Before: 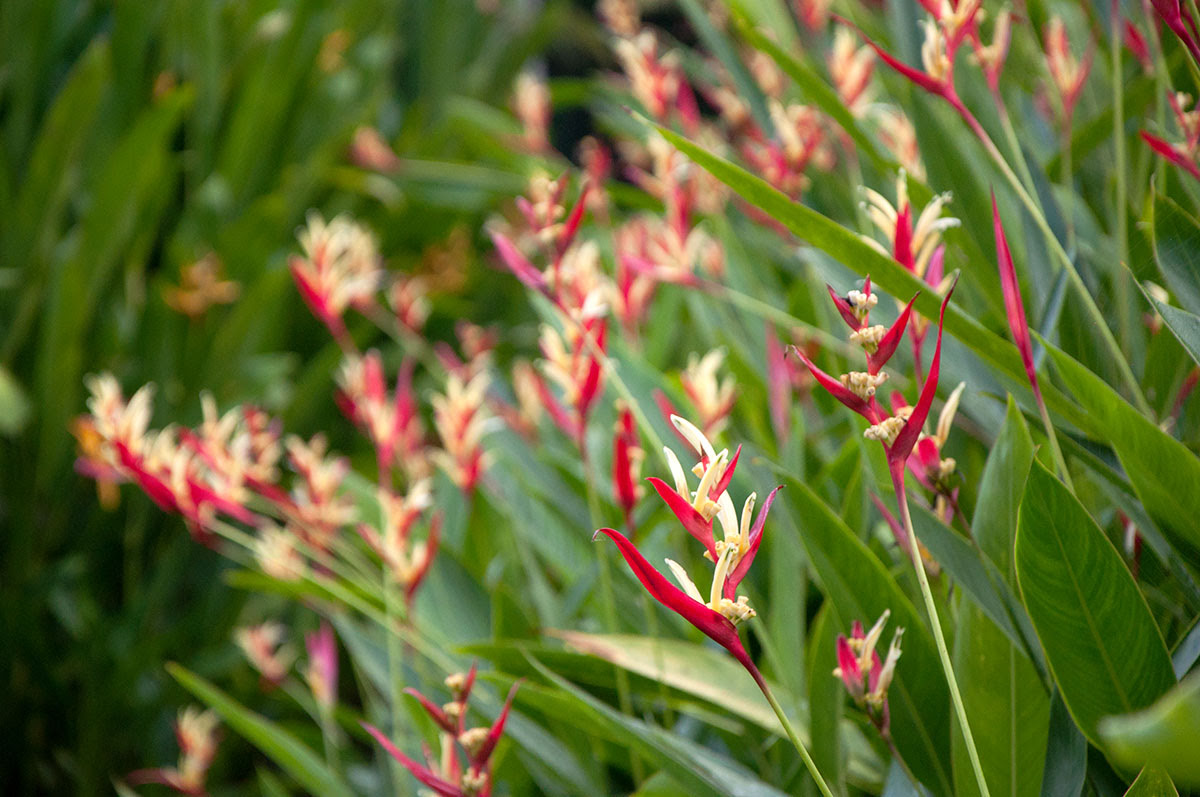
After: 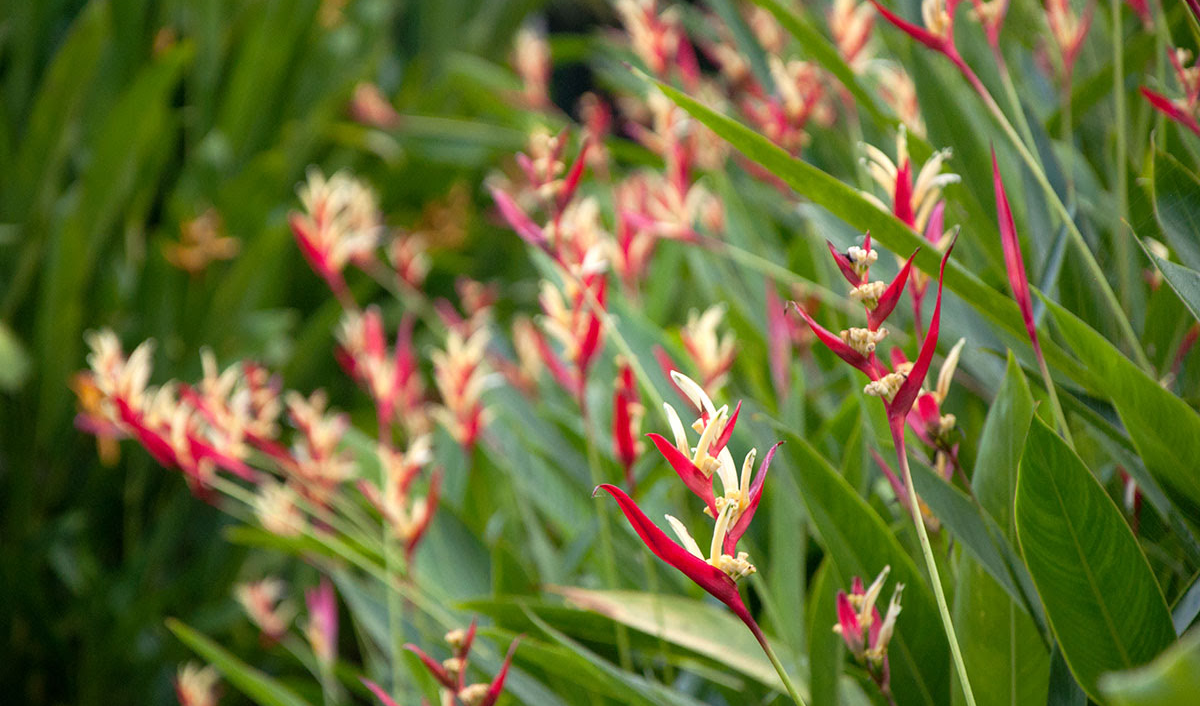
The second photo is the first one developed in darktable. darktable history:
crop and rotate: top 5.583%, bottom 5.741%
